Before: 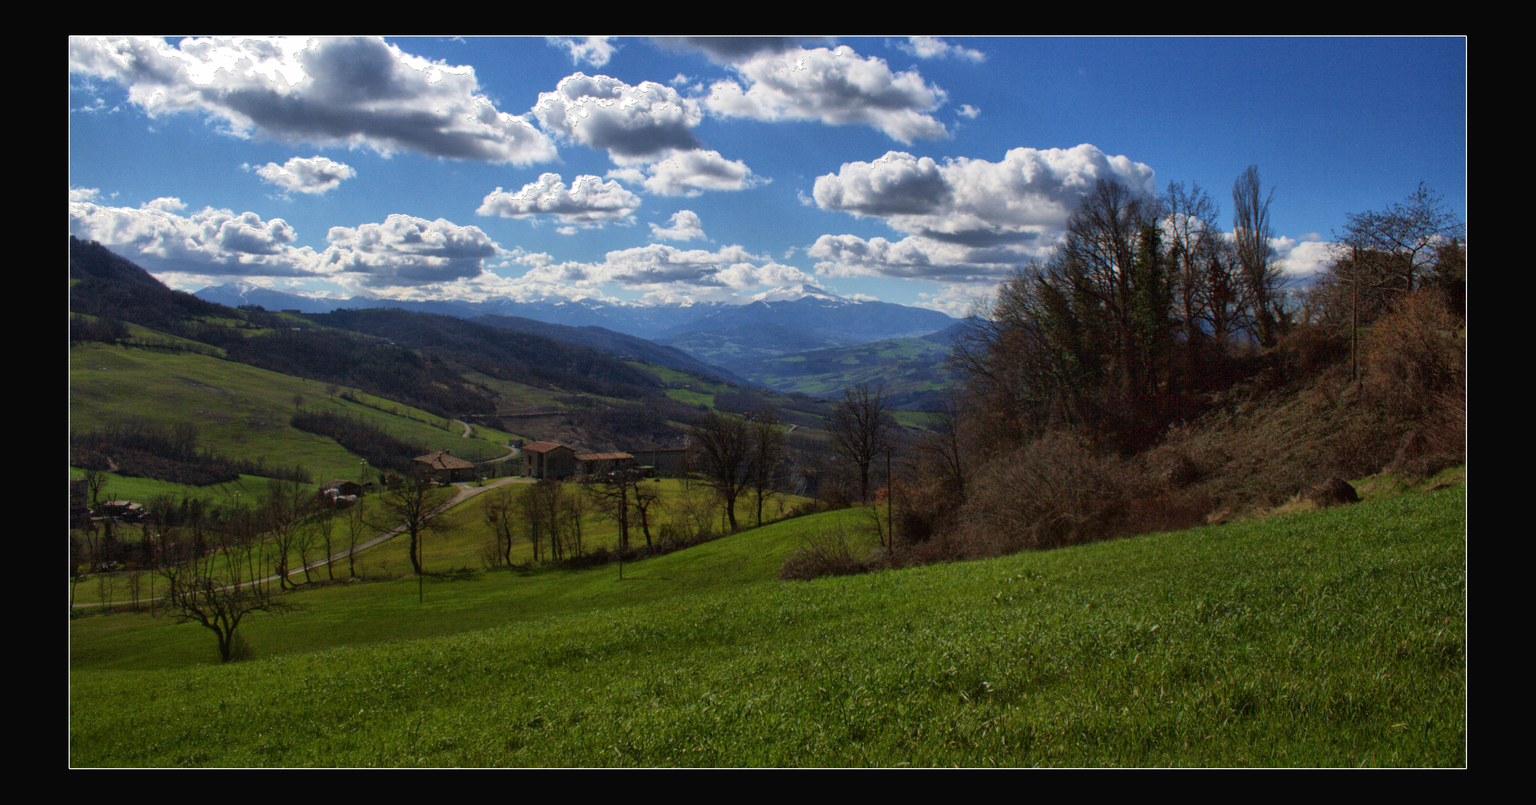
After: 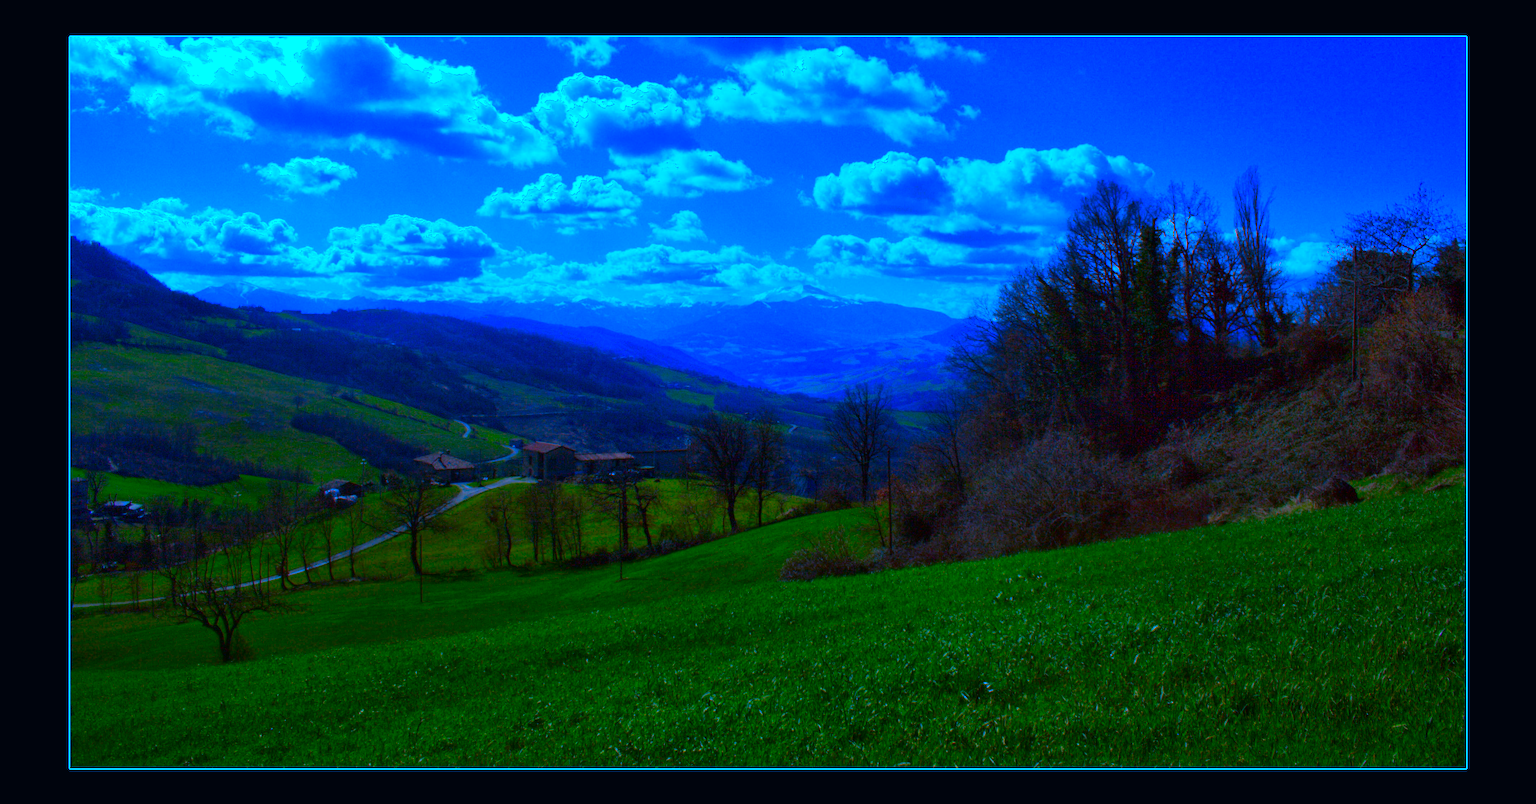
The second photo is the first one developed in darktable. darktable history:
white balance: red 0.766, blue 1.537
color correction: saturation 2.15
contrast brightness saturation: brightness -0.09
